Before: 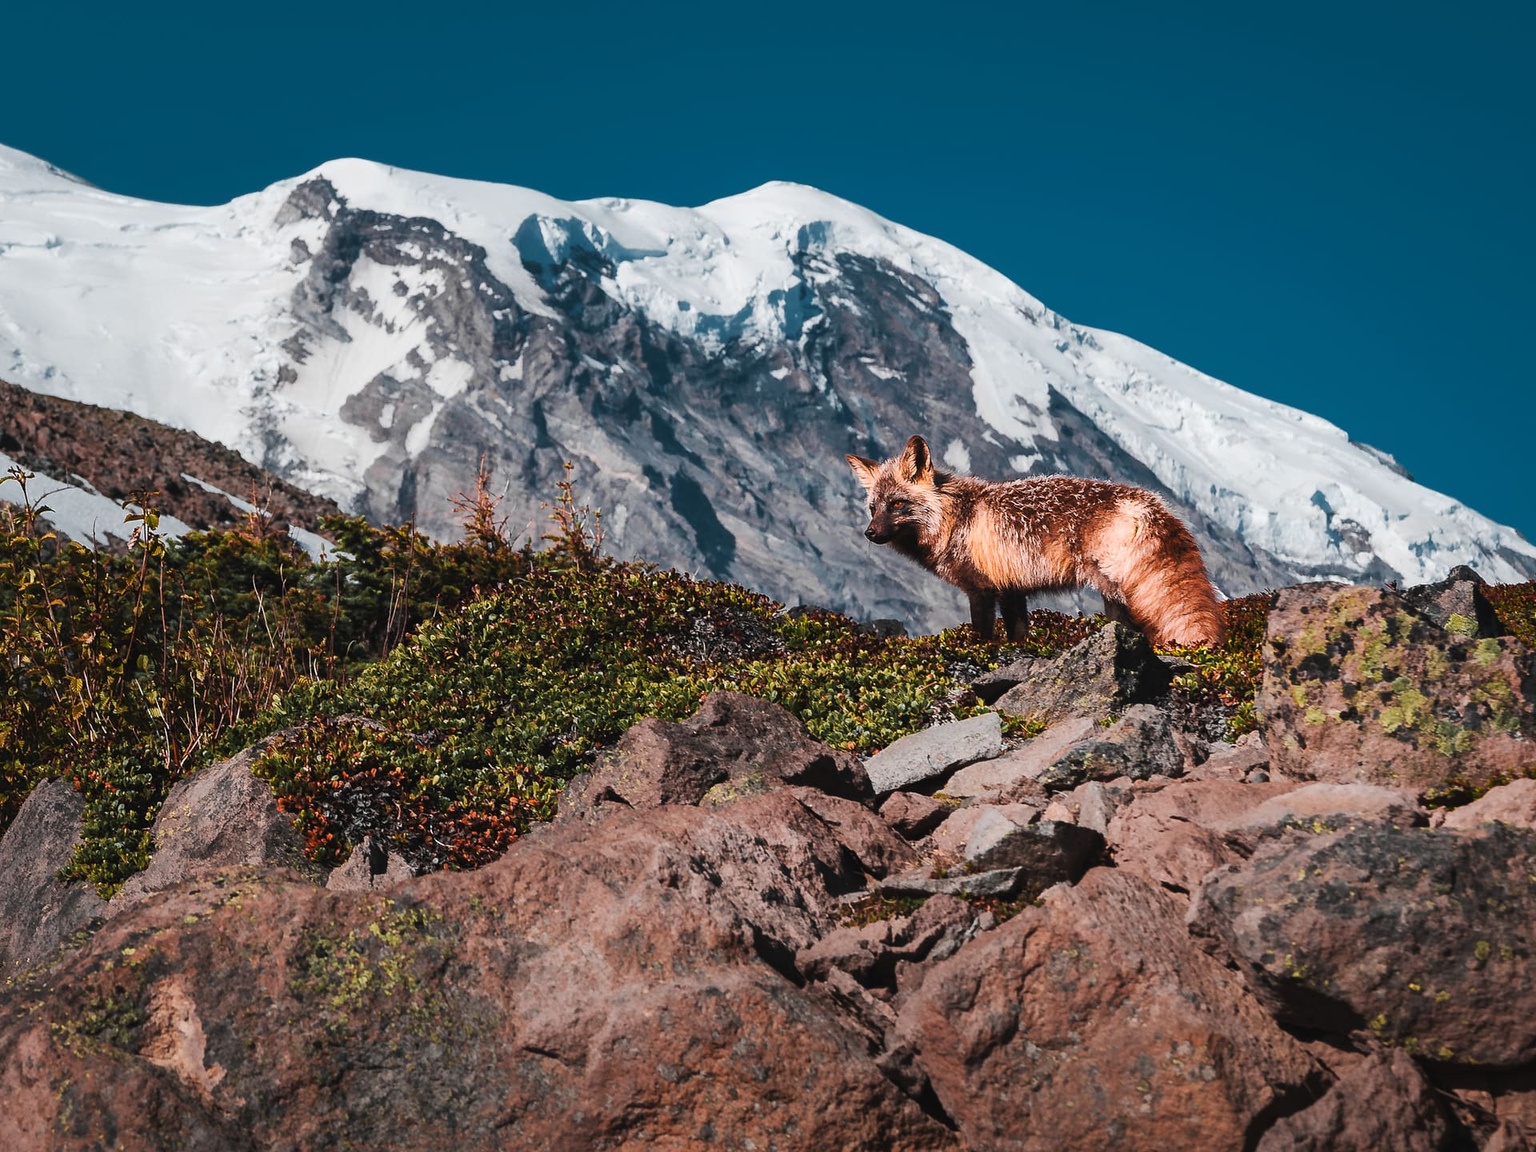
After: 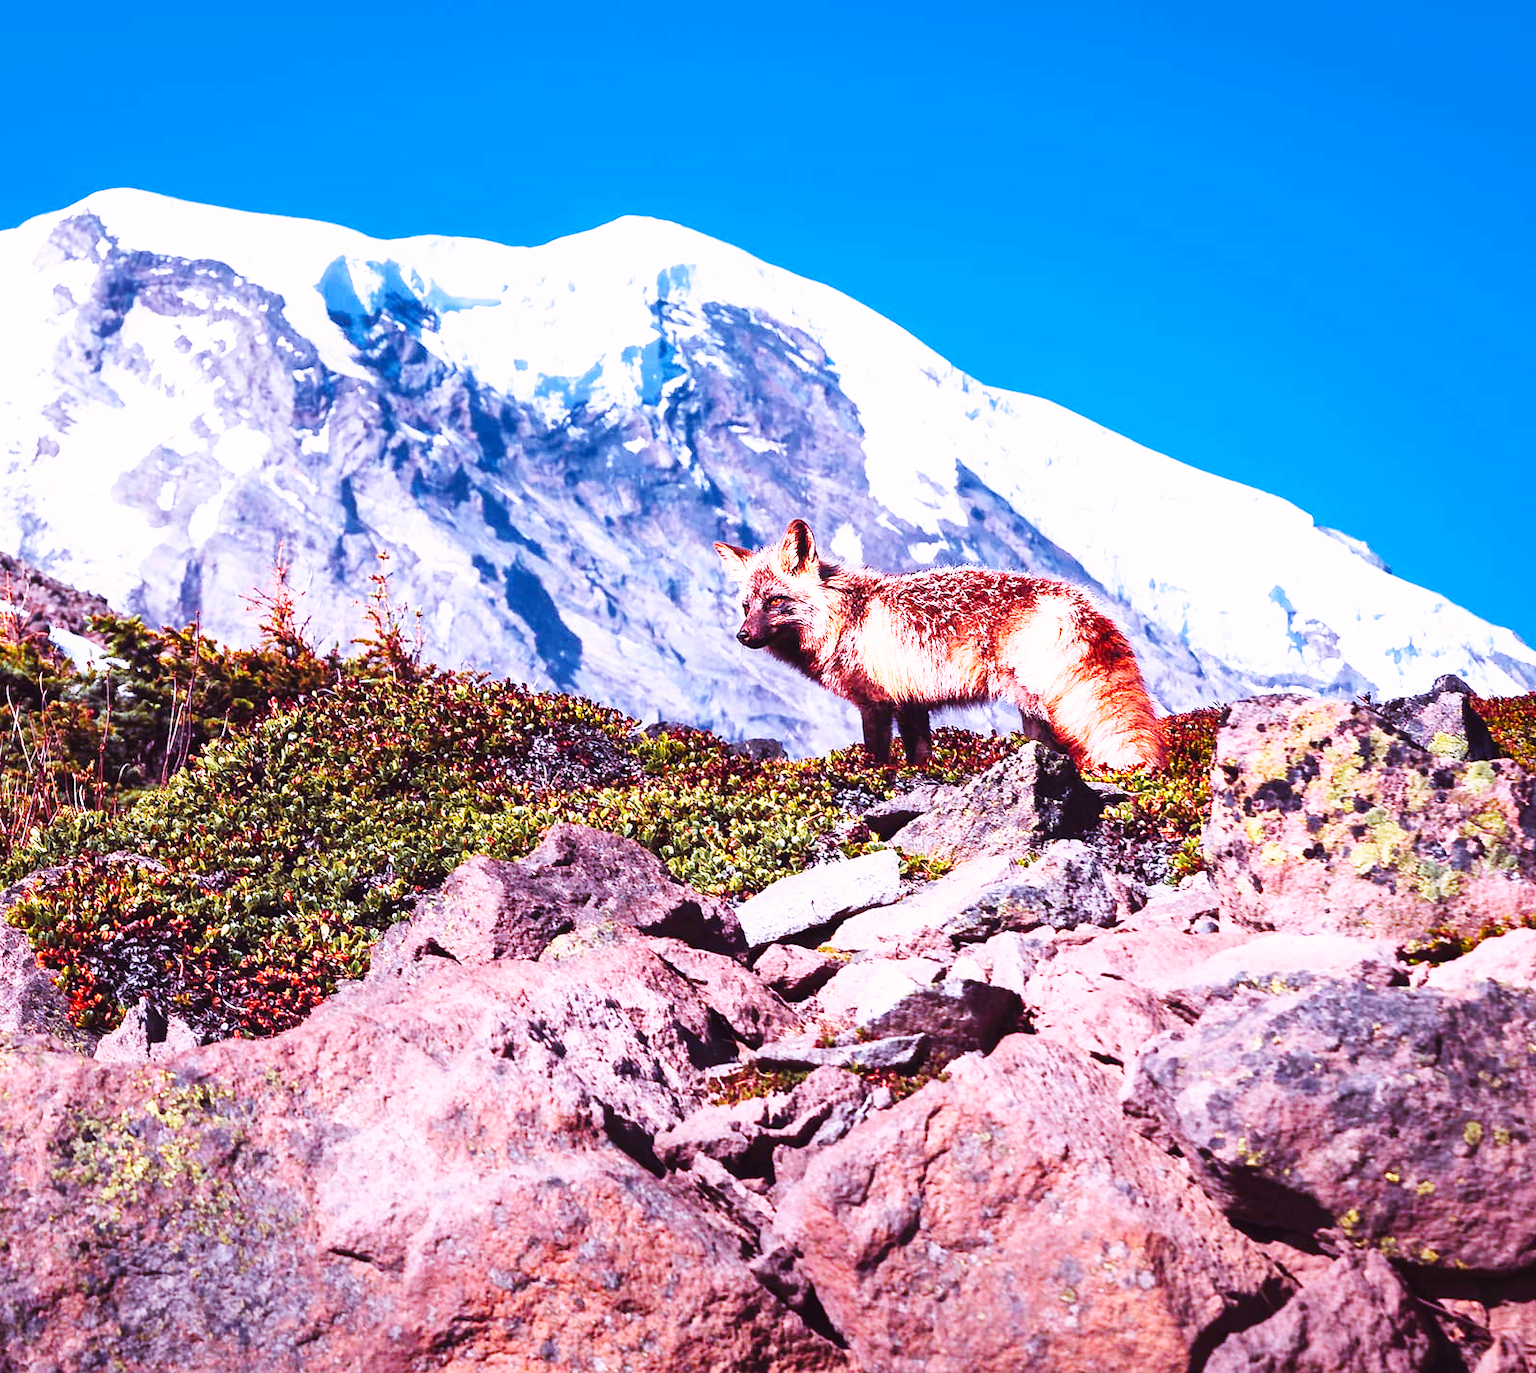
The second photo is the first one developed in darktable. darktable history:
tone equalizer: on, module defaults
crop: left 16.145%
exposure: exposure 0.496 EV, compensate highlight preservation false
color calibration: illuminant as shot in camera, x 0.378, y 0.381, temperature 4093.13 K, saturation algorithm version 1 (2020)
color correction: highlights a* 3.22, highlights b* 1.93, saturation 1.19
rgb levels: mode RGB, independent channels, levels [[0, 0.474, 1], [0, 0.5, 1], [0, 0.5, 1]]
base curve: curves: ch0 [(0, 0.003) (0.001, 0.002) (0.006, 0.004) (0.02, 0.022) (0.048, 0.086) (0.094, 0.234) (0.162, 0.431) (0.258, 0.629) (0.385, 0.8) (0.548, 0.918) (0.751, 0.988) (1, 1)], preserve colors none
white balance: red 0.948, green 1.02, blue 1.176
